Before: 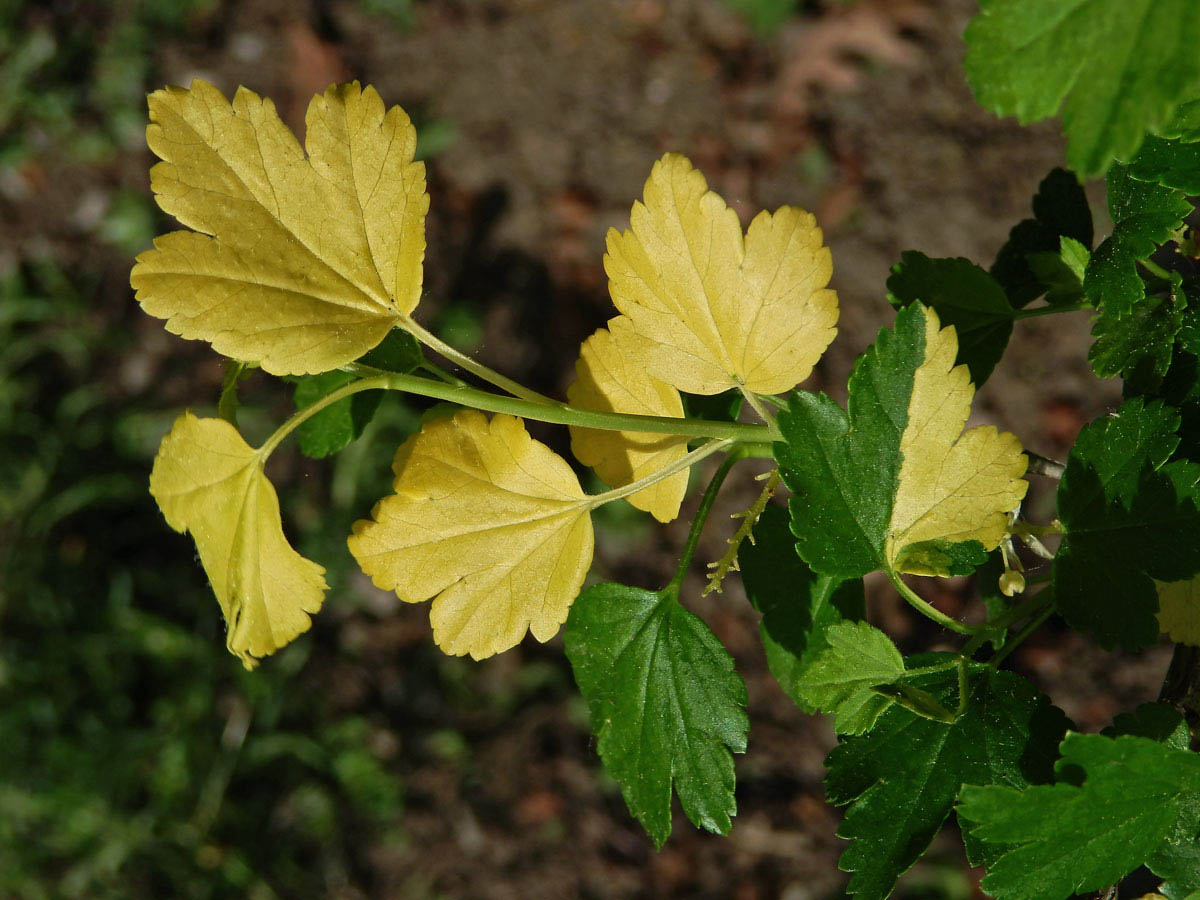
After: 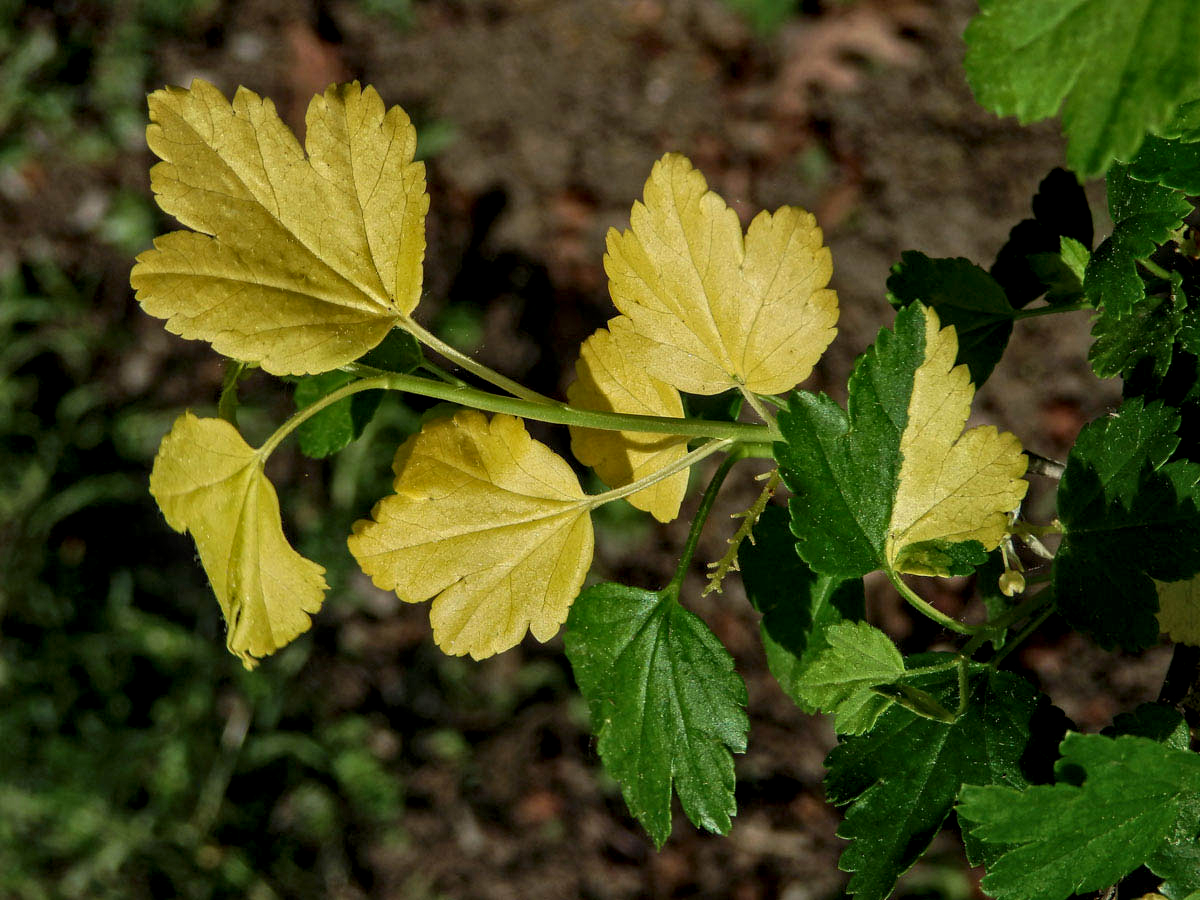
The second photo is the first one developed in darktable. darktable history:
local contrast: detail 150%
shadows and highlights: radius 121.3, shadows 21.71, white point adjustment -9.68, highlights -14.74, soften with gaussian
